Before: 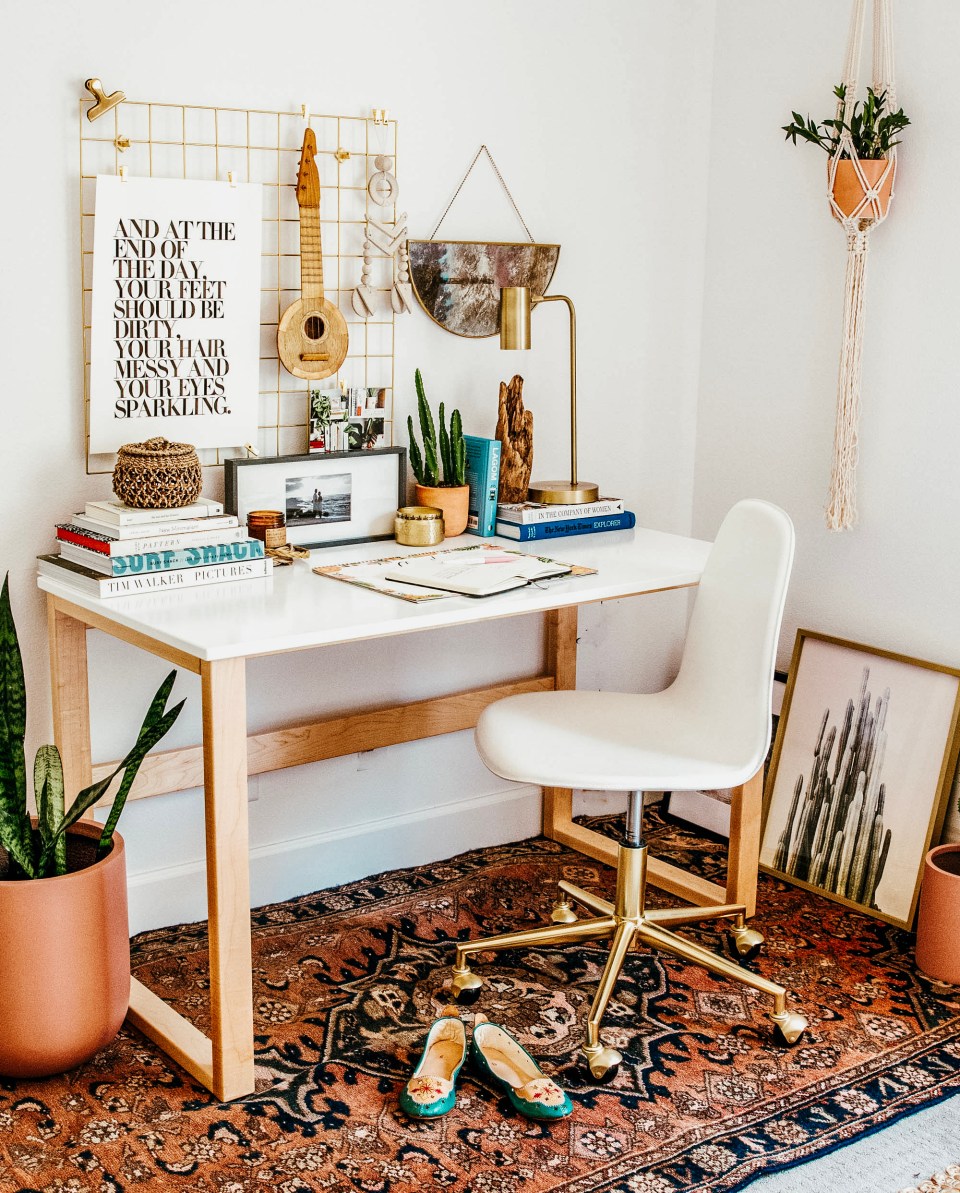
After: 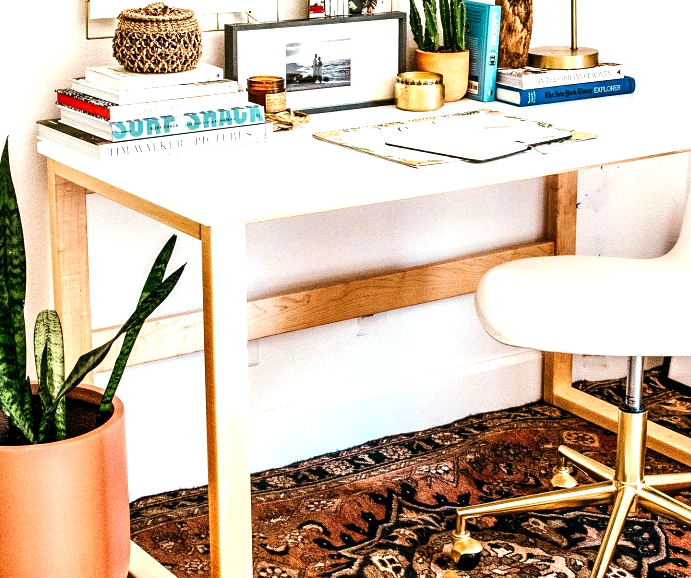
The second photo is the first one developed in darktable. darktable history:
crop: top 36.498%, right 27.964%, bottom 14.995%
tone equalizer: -8 EV -0.417 EV, -7 EV -0.389 EV, -6 EV -0.333 EV, -5 EV -0.222 EV, -3 EV 0.222 EV, -2 EV 0.333 EV, -1 EV 0.389 EV, +0 EV 0.417 EV, edges refinement/feathering 500, mask exposure compensation -1.57 EV, preserve details no
exposure: black level correction 0.001, exposure 0.5 EV, compensate exposure bias true, compensate highlight preservation false
